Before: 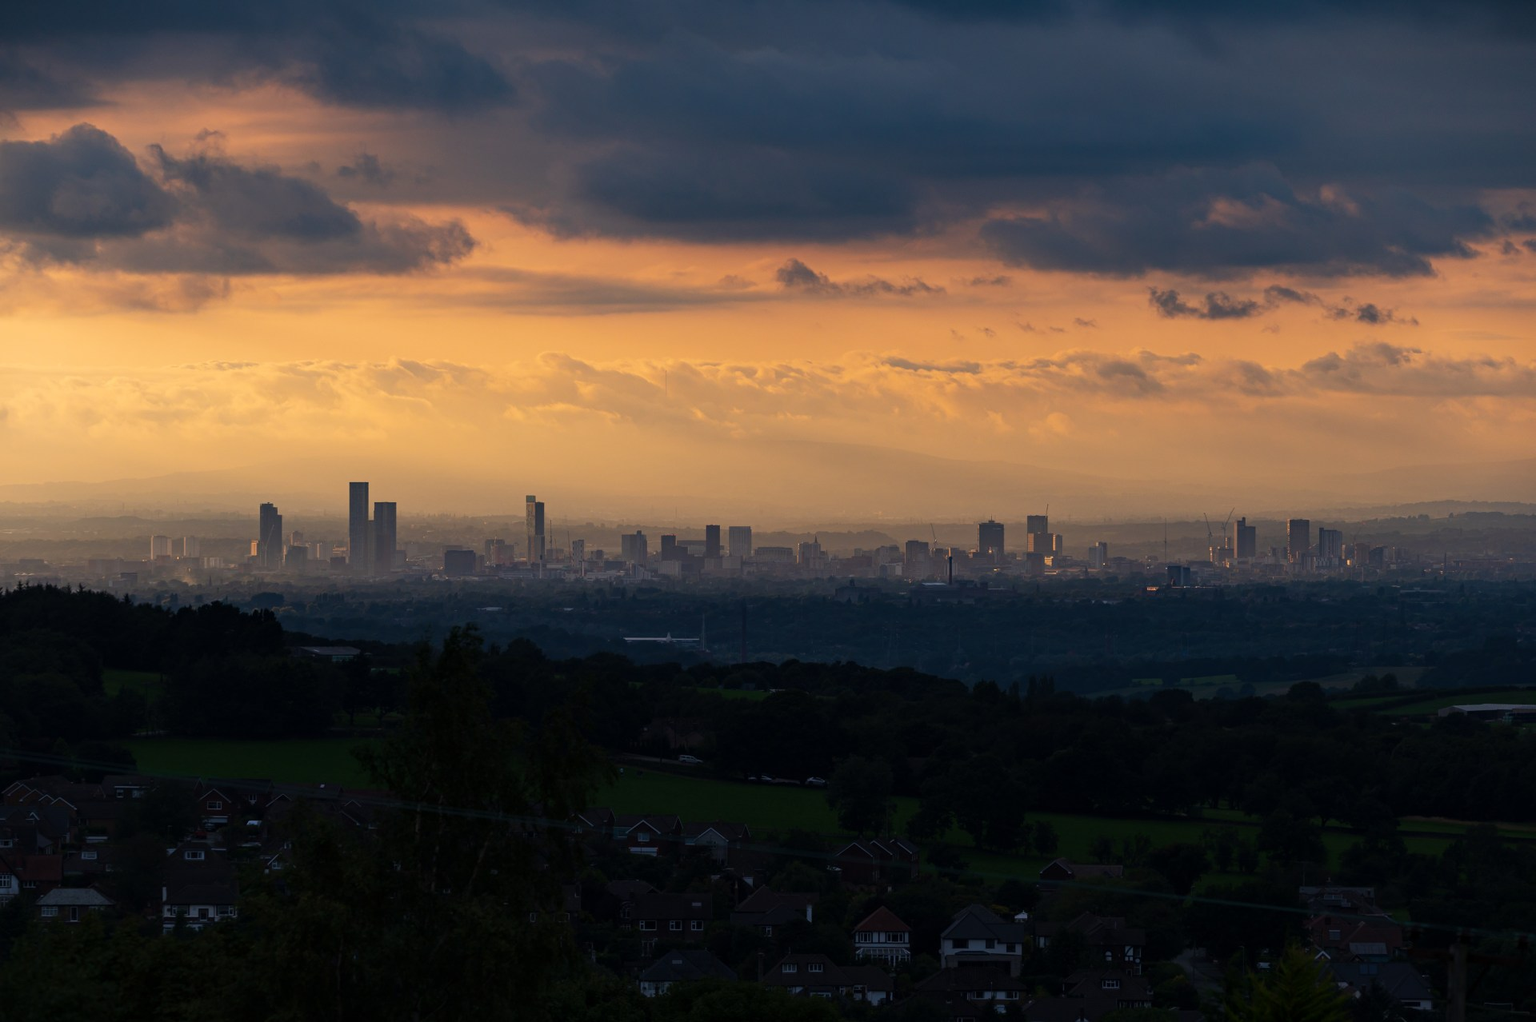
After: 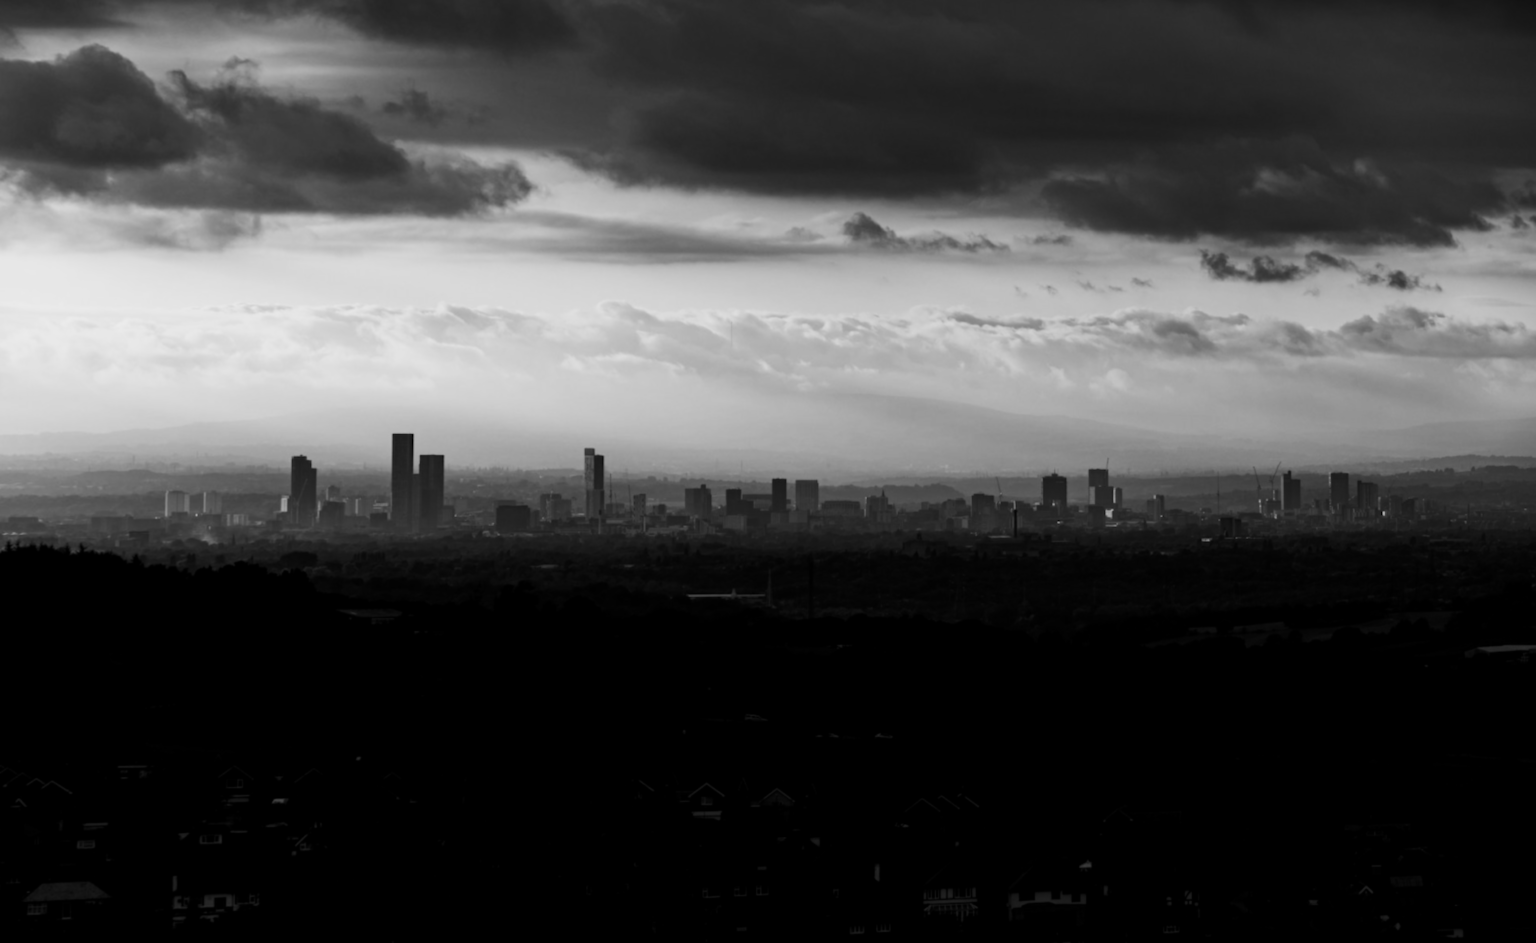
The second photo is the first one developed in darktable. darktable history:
rotate and perspective: rotation -0.013°, lens shift (vertical) -0.027, lens shift (horizontal) 0.178, crop left 0.016, crop right 0.989, crop top 0.082, crop bottom 0.918
exposure: black level correction 0.007, compensate highlight preservation false
lowpass: radius 0.76, contrast 1.56, saturation 0, unbound 0
